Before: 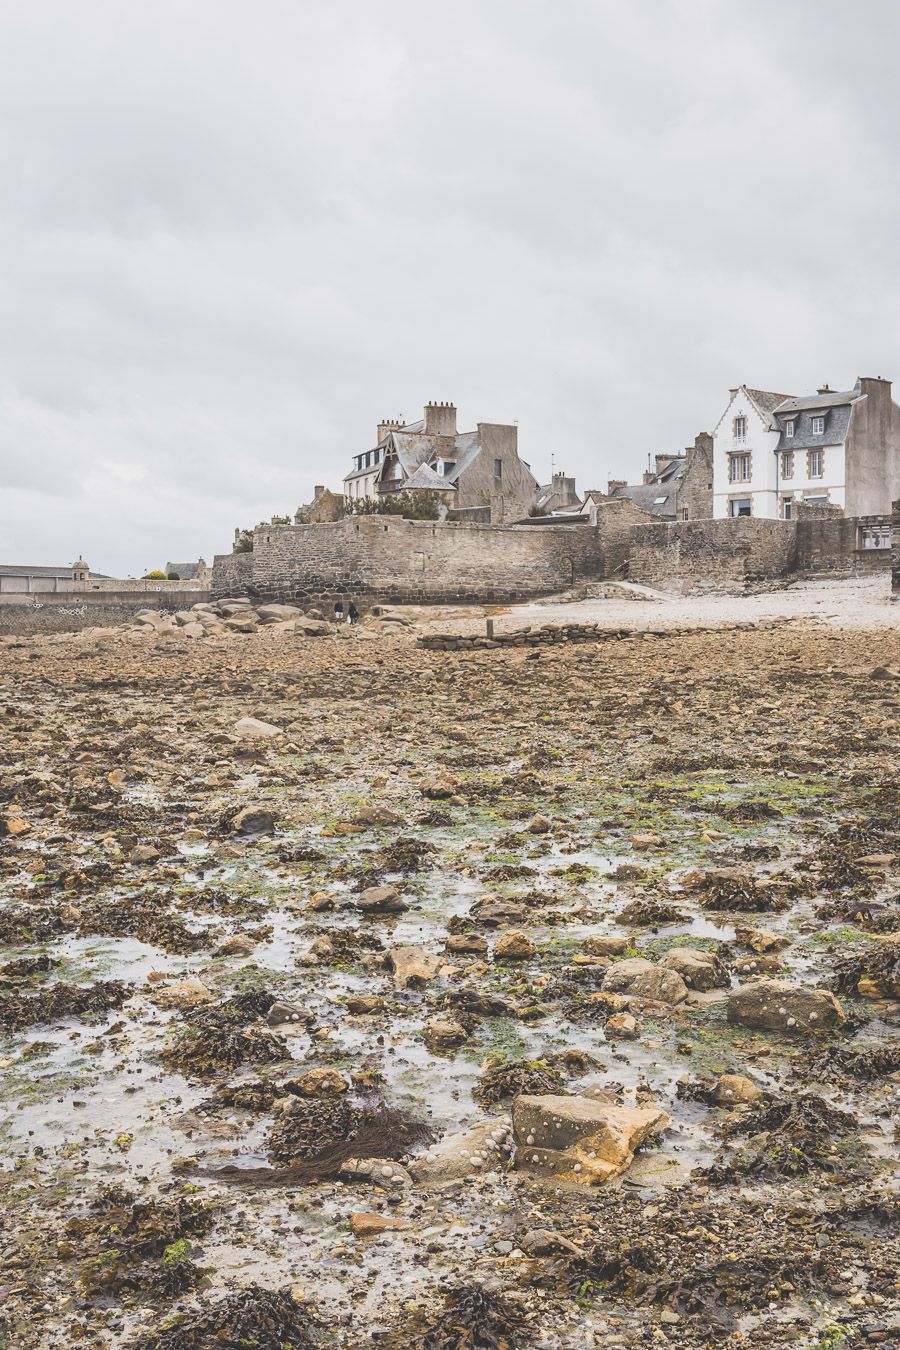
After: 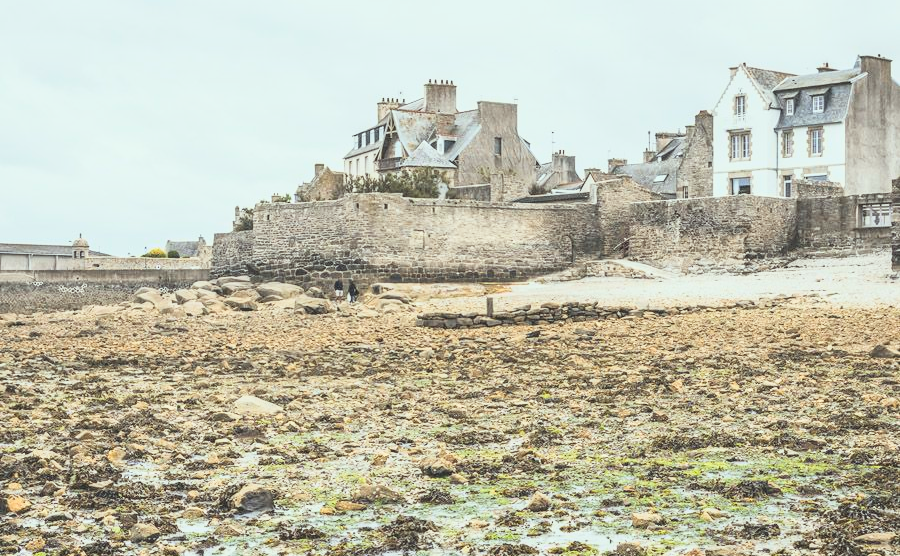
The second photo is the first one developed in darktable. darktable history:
crop and rotate: top 23.909%, bottom 34.857%
tone curve: curves: ch0 [(0.003, 0.032) (0.037, 0.037) (0.142, 0.117) (0.279, 0.311) (0.405, 0.49) (0.526, 0.651) (0.722, 0.857) (0.875, 0.946) (1, 0.98)]; ch1 [(0, 0) (0.305, 0.325) (0.453, 0.437) (0.482, 0.474) (0.501, 0.498) (0.515, 0.523) (0.559, 0.591) (0.6, 0.643) (0.656, 0.707) (1, 1)]; ch2 [(0, 0) (0.323, 0.277) (0.424, 0.396) (0.479, 0.484) (0.499, 0.502) (0.515, 0.537) (0.573, 0.602) (0.653, 0.675) (0.75, 0.756) (1, 1)], color space Lab, linked channels, preserve colors none
color correction: highlights a* -6.59, highlights b* 0.429
local contrast: detail 109%
